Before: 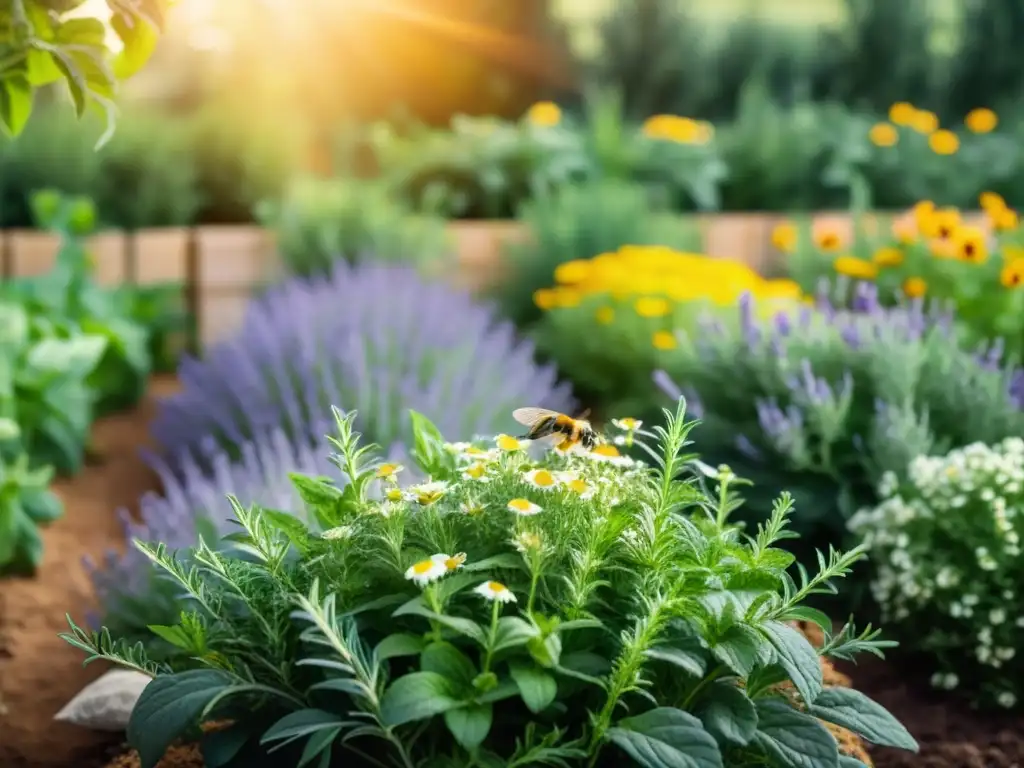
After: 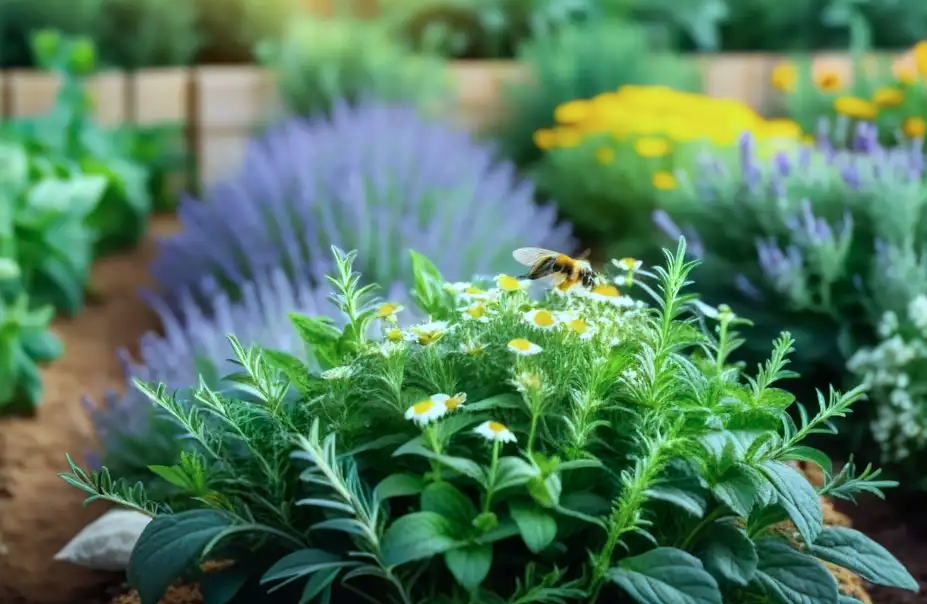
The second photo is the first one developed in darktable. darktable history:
color correction: highlights a* -6.69, highlights b* 0.49
crop: top 20.916%, right 9.437%, bottom 0.316%
color calibration: x 0.37, y 0.382, temperature 4313.32 K
